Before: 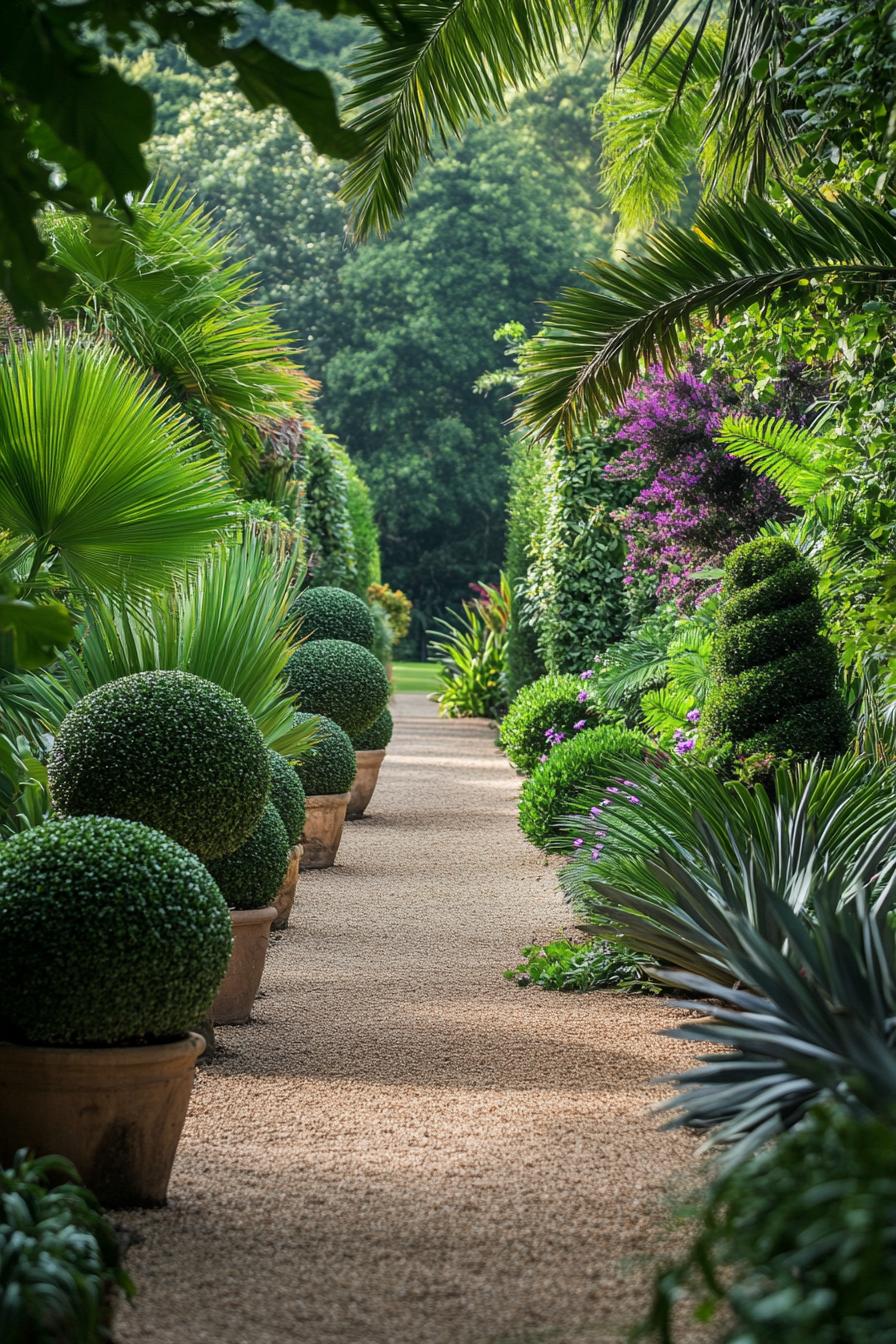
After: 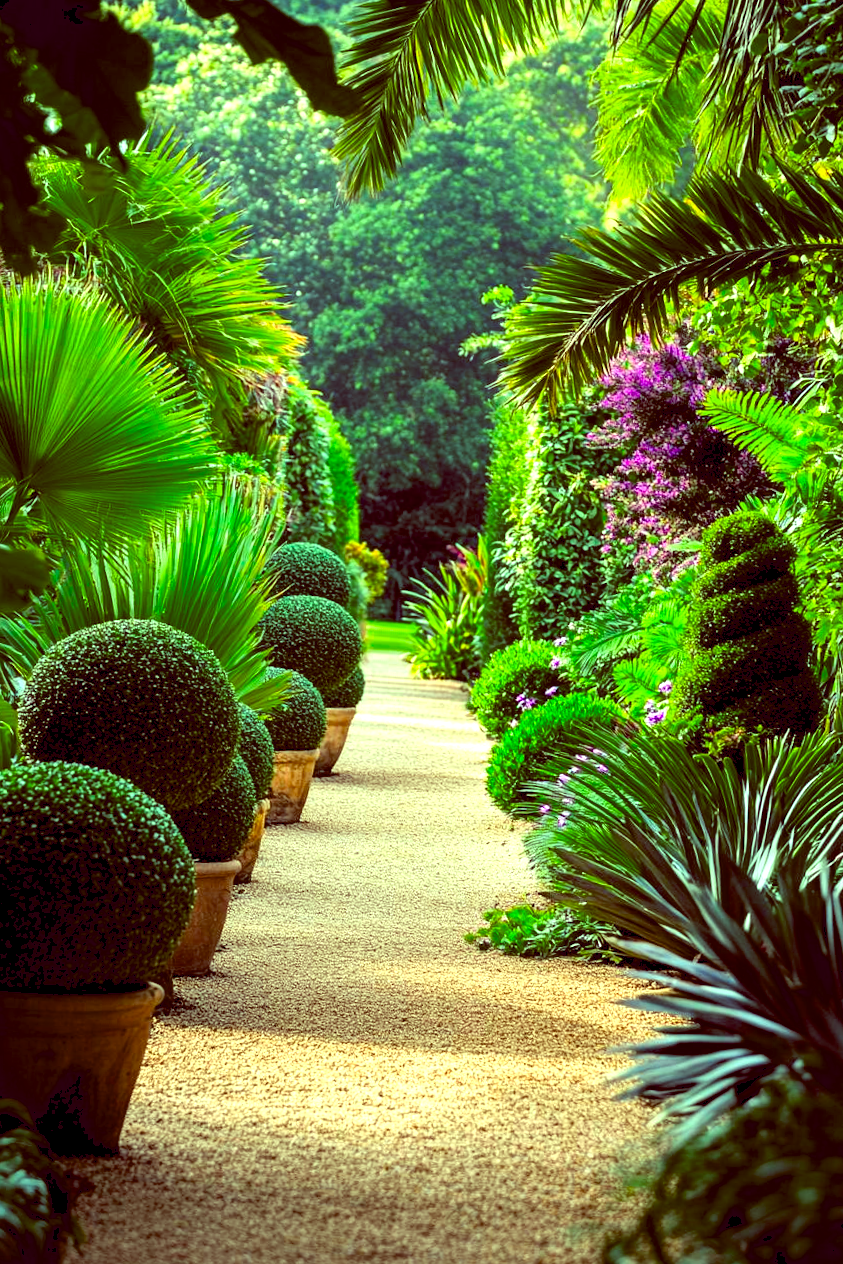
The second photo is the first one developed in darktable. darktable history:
crop and rotate: angle -2.43°
contrast brightness saturation: saturation 0.178
color correction: highlights b* -0.061, saturation 0.985
color balance rgb: highlights gain › luminance 15.436%, highlights gain › chroma 6.998%, highlights gain › hue 122.56°, global offset › luminance -0.204%, global offset › chroma 0.261%, perceptual saturation grading › global saturation 19.696%, global vibrance -0.739%, saturation formula JzAzBz (2021)
tone equalizer: -8 EV -1.12 EV, -7 EV -0.988 EV, -6 EV -0.833 EV, -5 EV -0.583 EV, -3 EV 0.555 EV, -2 EV 0.879 EV, -1 EV 1 EV, +0 EV 1.06 EV, mask exposure compensation -0.494 EV
